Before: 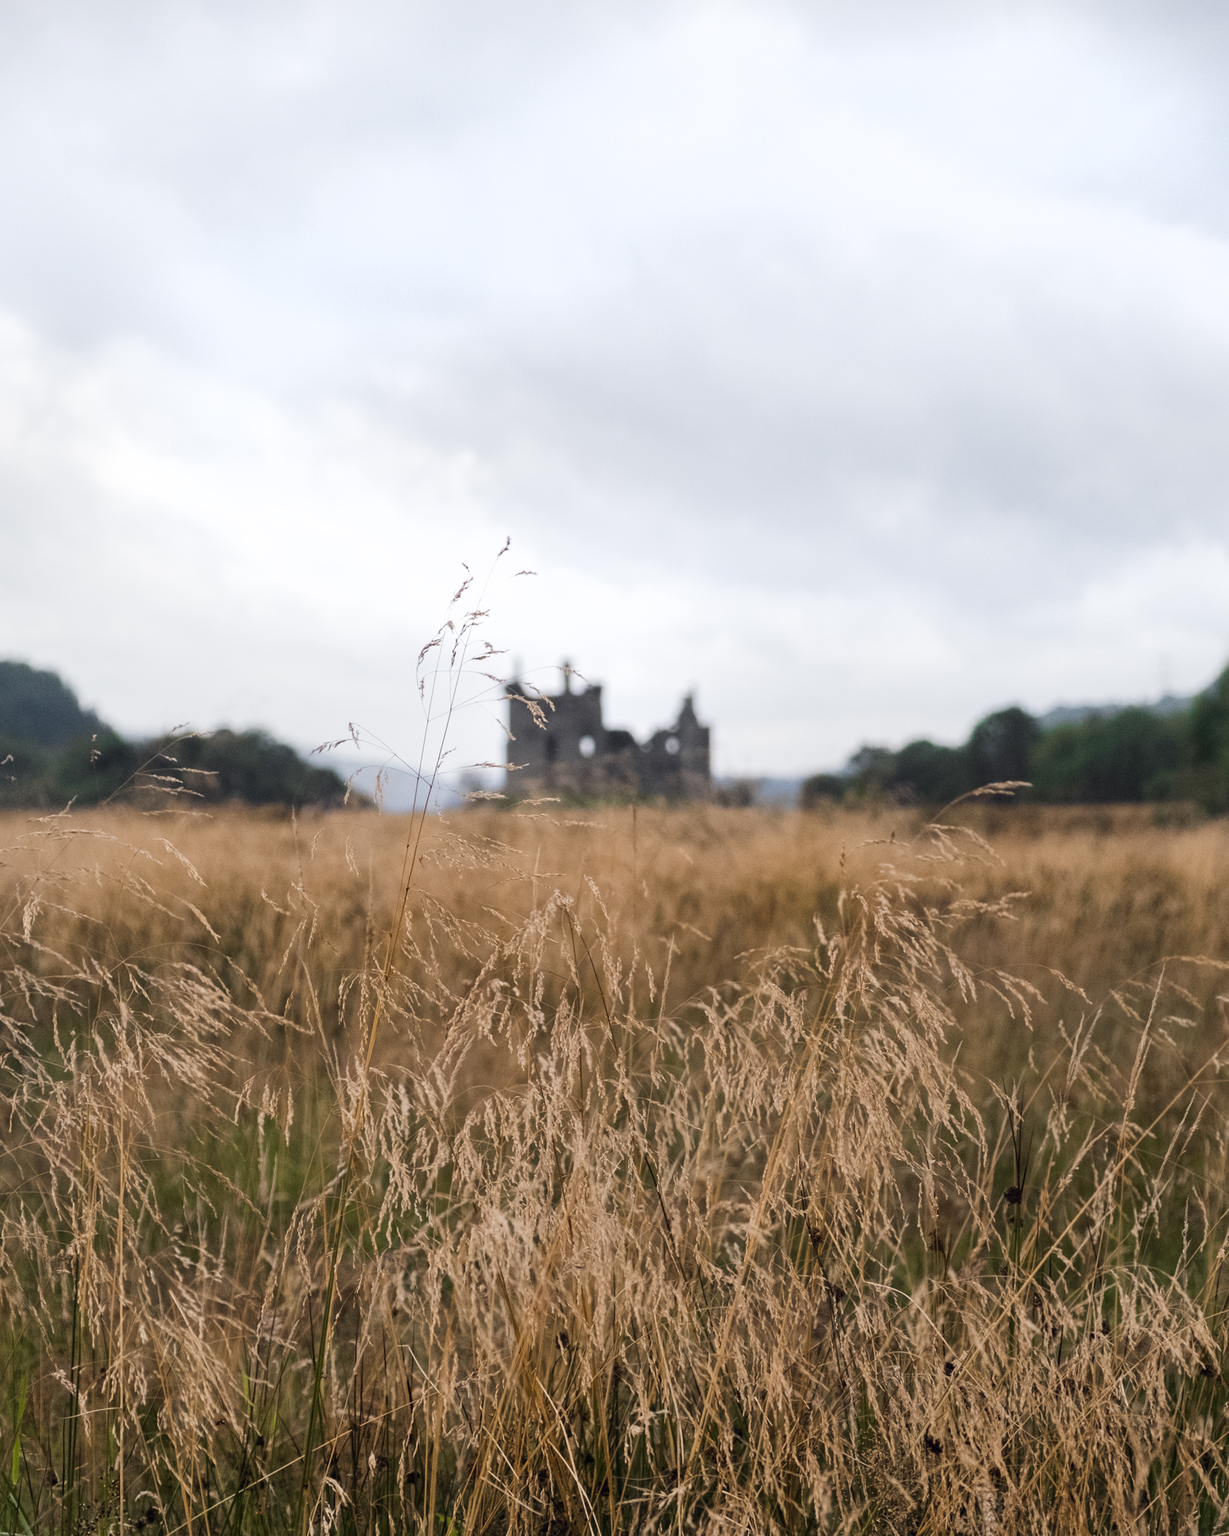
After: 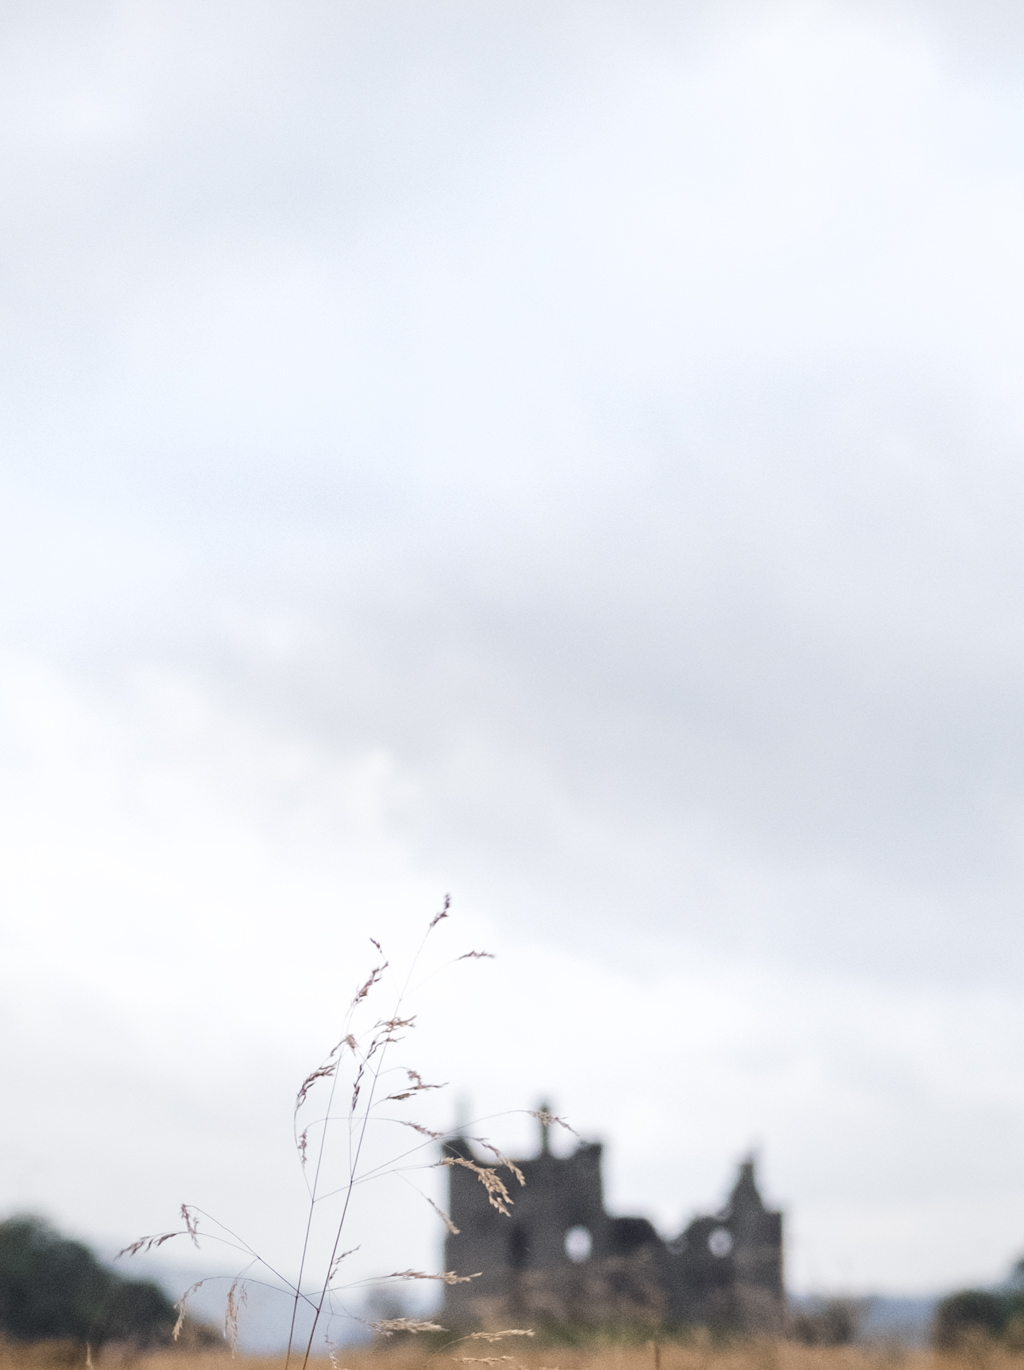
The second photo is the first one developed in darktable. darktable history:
crop: left 19.556%, right 30.401%, bottom 46.458%
exposure: compensate highlight preservation false
